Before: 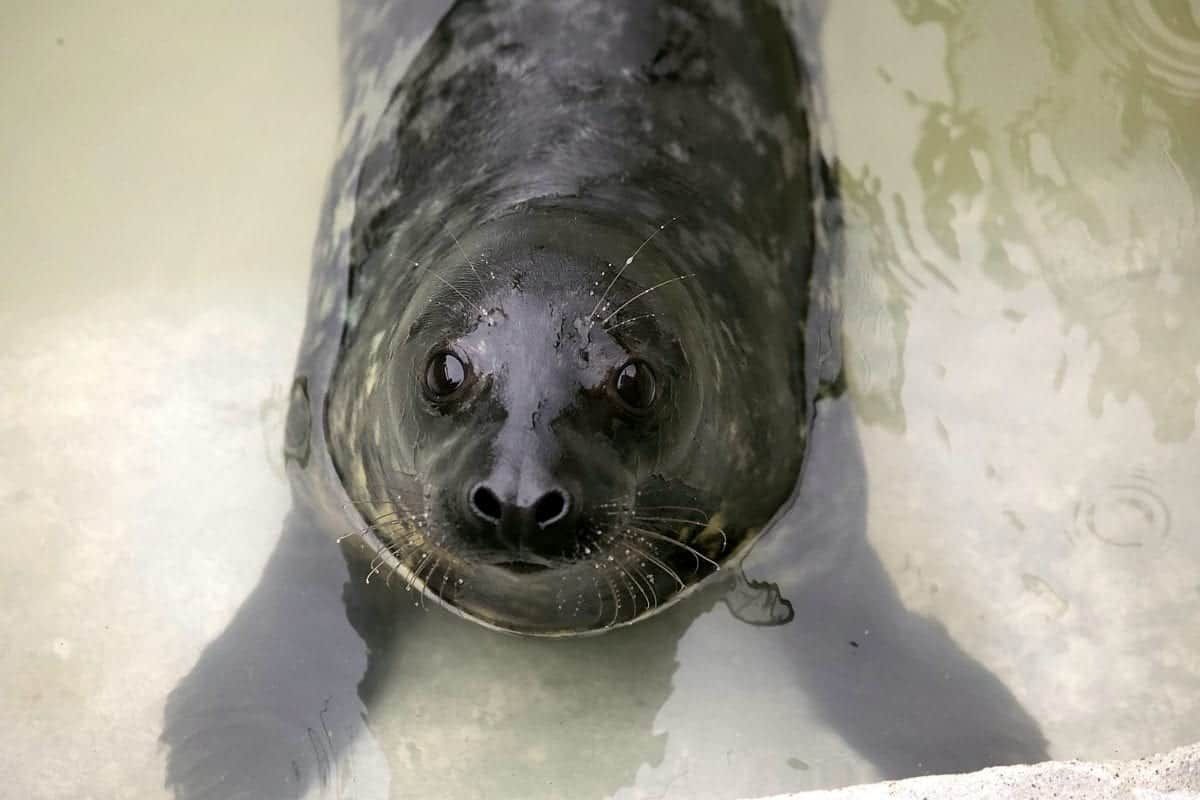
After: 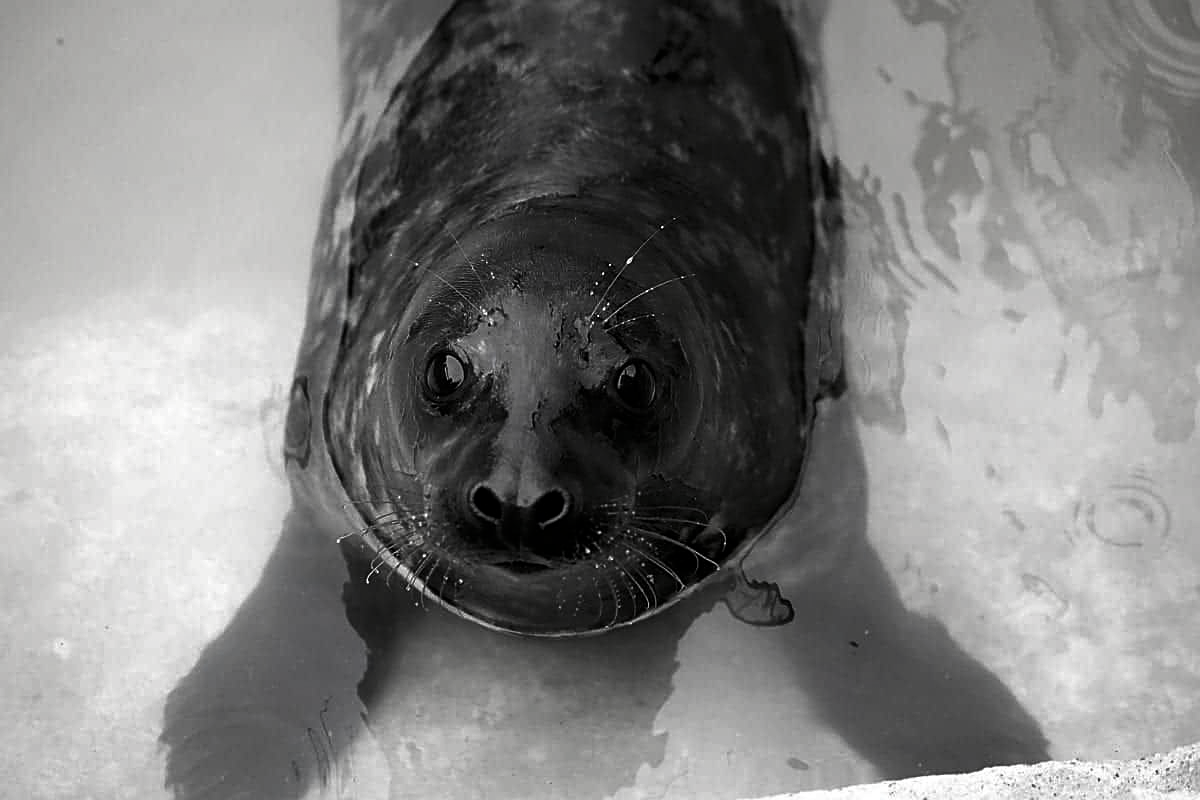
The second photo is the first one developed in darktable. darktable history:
color zones: curves: ch1 [(0.238, 0.163) (0.476, 0.2) (0.733, 0.322) (0.848, 0.134)], mix 41.28%
sharpen: on, module defaults
contrast brightness saturation: brightness -0.254, saturation 0.203
